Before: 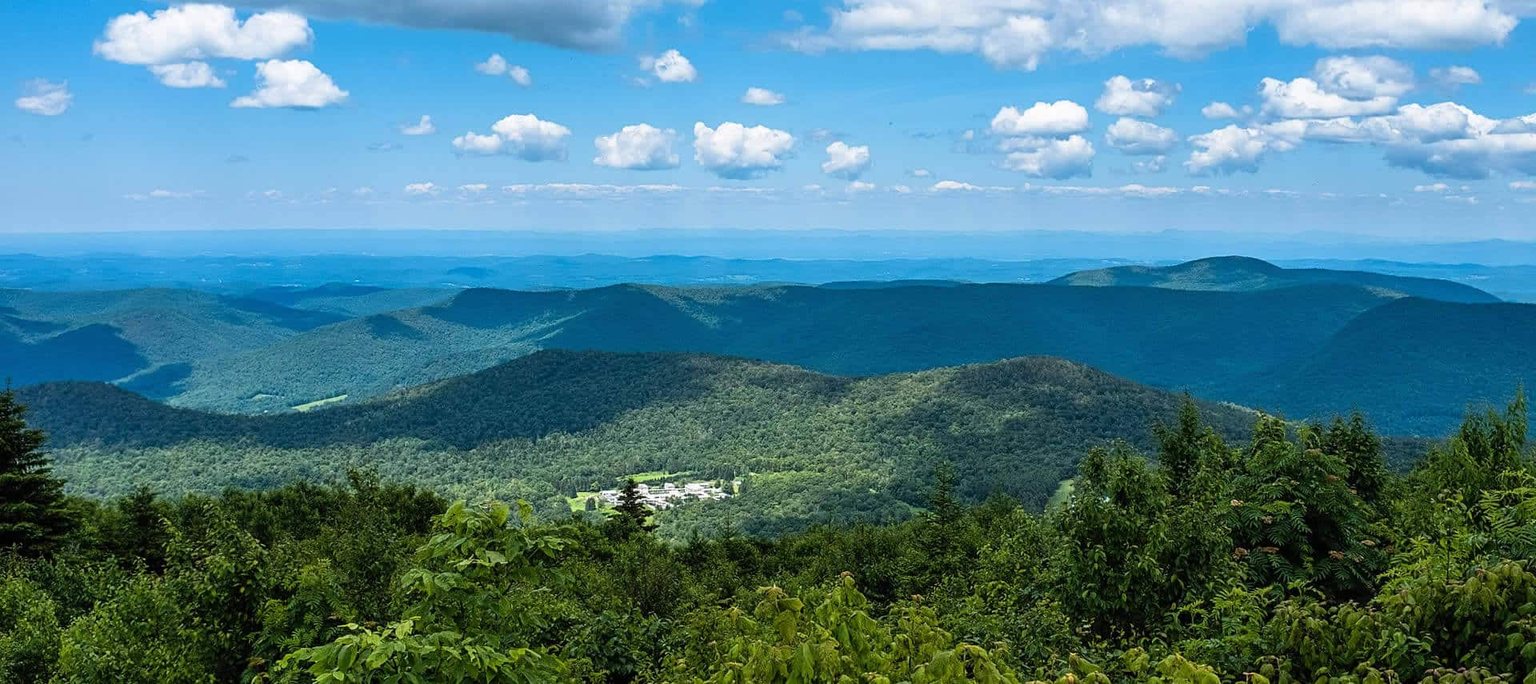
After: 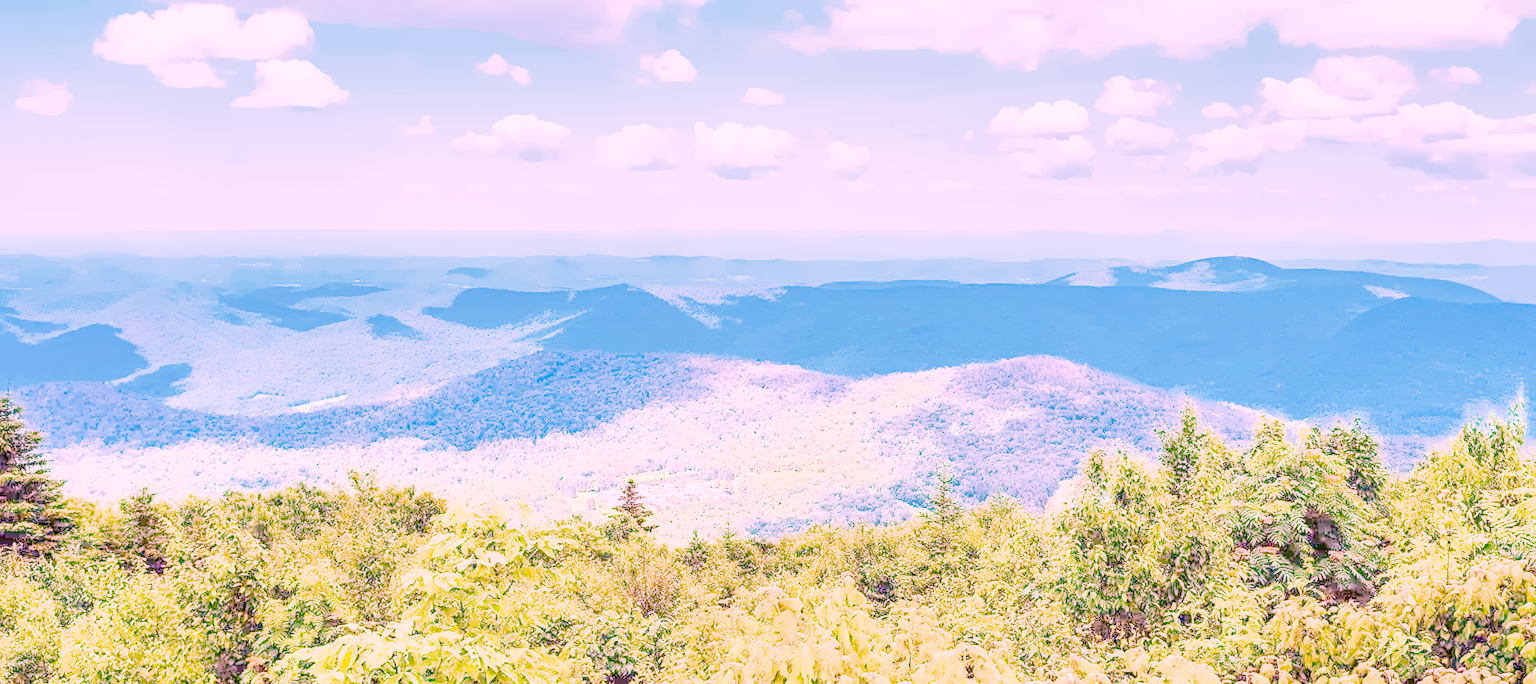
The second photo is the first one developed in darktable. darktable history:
raw chromatic aberrations: on, module defaults
color balance rgb: perceptual saturation grading › global saturation 36%, perceptual brilliance grading › global brilliance 10%, global vibrance 20%
denoise (profiled): preserve shadows 1.18, scattering 0.064, a [-1, 0, 0], b [0, 0, 0], compensate highlight preservation false
hot pixels: on, module defaults
lens correction: scale 1.01, crop 1, focal 85, aperture 3.2, distance 4.38, camera "Canon EOS RP", lens "Canon RF 85mm F2 MACRO IS STM"
raw denoise: x [[0, 0.25, 0.5, 0.75, 1] ×4]
shadows and highlights: shadows 25, highlights -25
tone equalizer "contrast tone curve: soft": -8 EV -0.417 EV, -7 EV -0.389 EV, -6 EV -0.333 EV, -5 EV -0.222 EV, -3 EV 0.222 EV, -2 EV 0.333 EV, -1 EV 0.389 EV, +0 EV 0.417 EV, edges refinement/feathering 500, mask exposure compensation -1.57 EV, preserve details no
exposure: black level correction 0.001, exposure 1.719 EV, compensate exposure bias true, compensate highlight preservation false
filmic rgb: black relative exposure -16 EV, white relative exposure 6.92 EV, hardness 4.7
haze removal: strength 0.1, compatibility mode true, adaptive false
local contrast: on, module defaults
white balance: red 2.107, blue 1.542
highlight reconstruction: method reconstruct in LCh, clipping threshold 1.25, iterations 1, diameter of reconstruction 64 px
